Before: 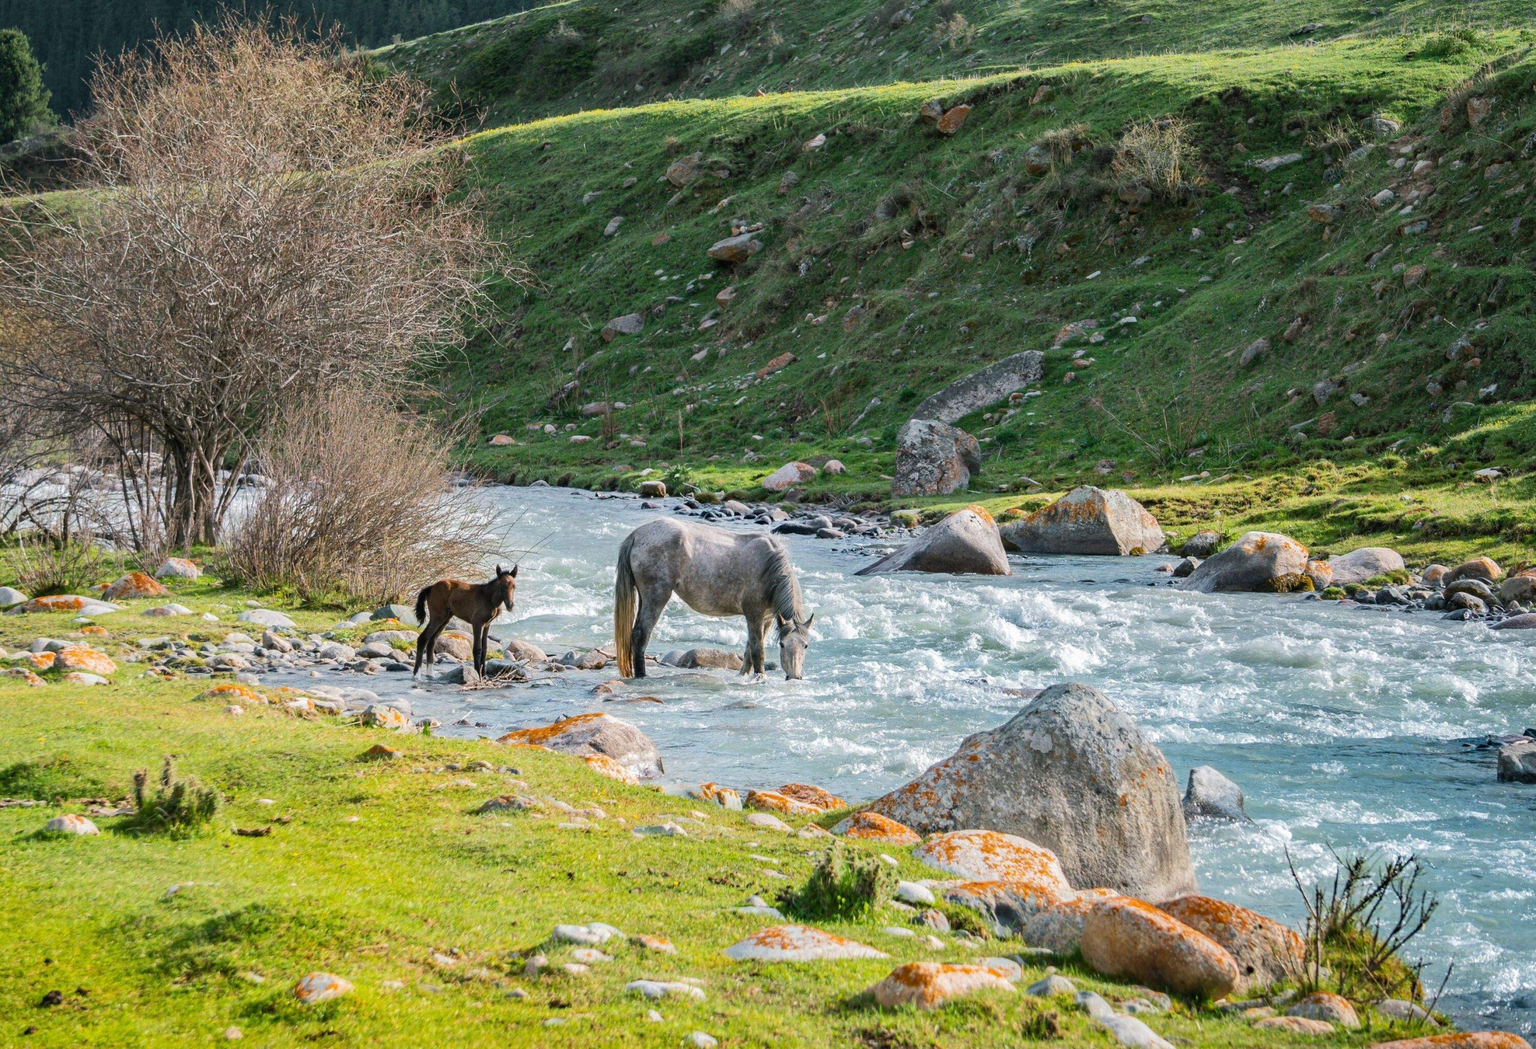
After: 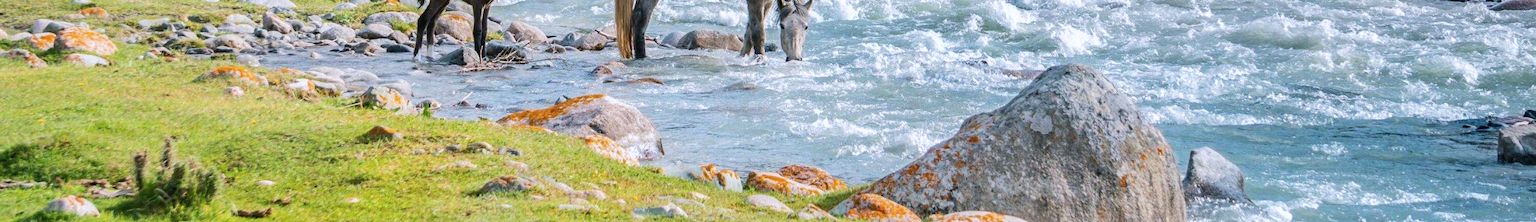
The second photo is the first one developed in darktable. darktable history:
color calibration: illuminant as shot in camera, x 0.358, y 0.373, temperature 4628.91 K
crop and rotate: top 59.042%, bottom 19.779%
